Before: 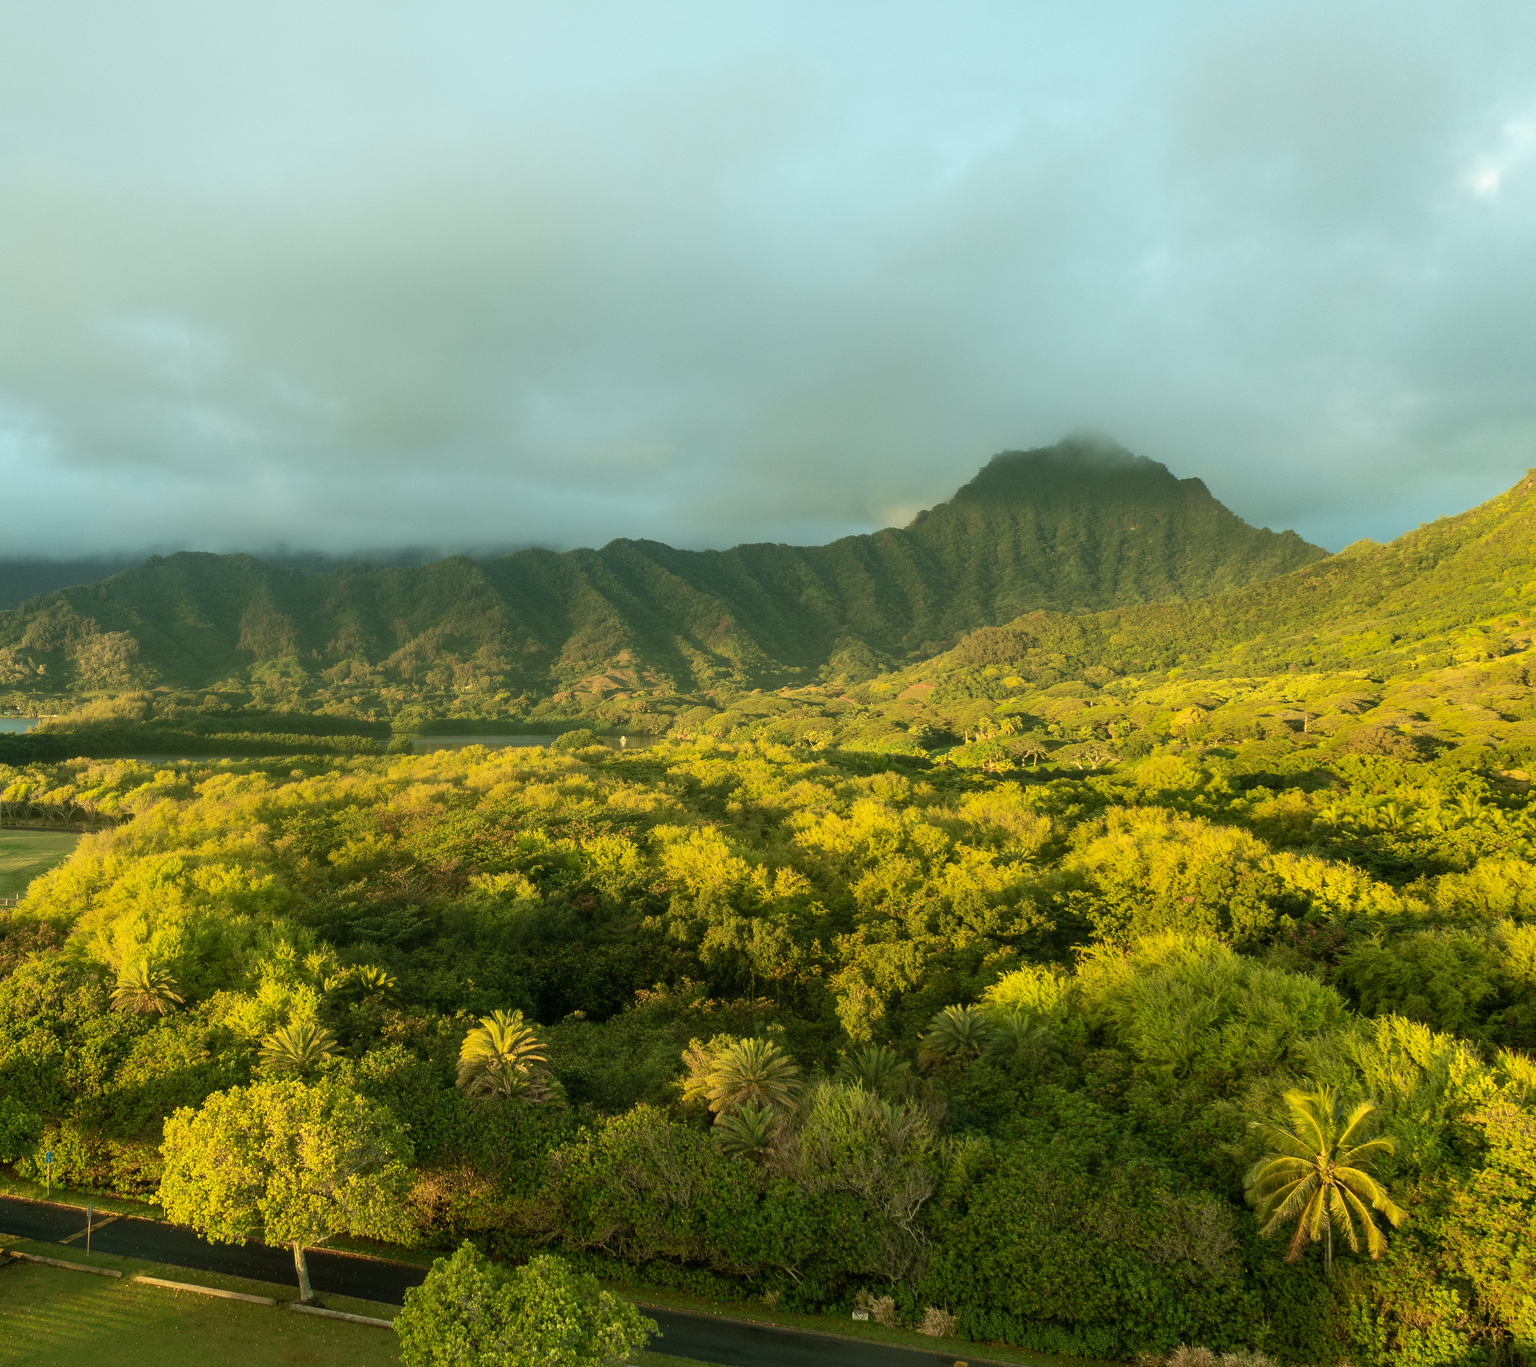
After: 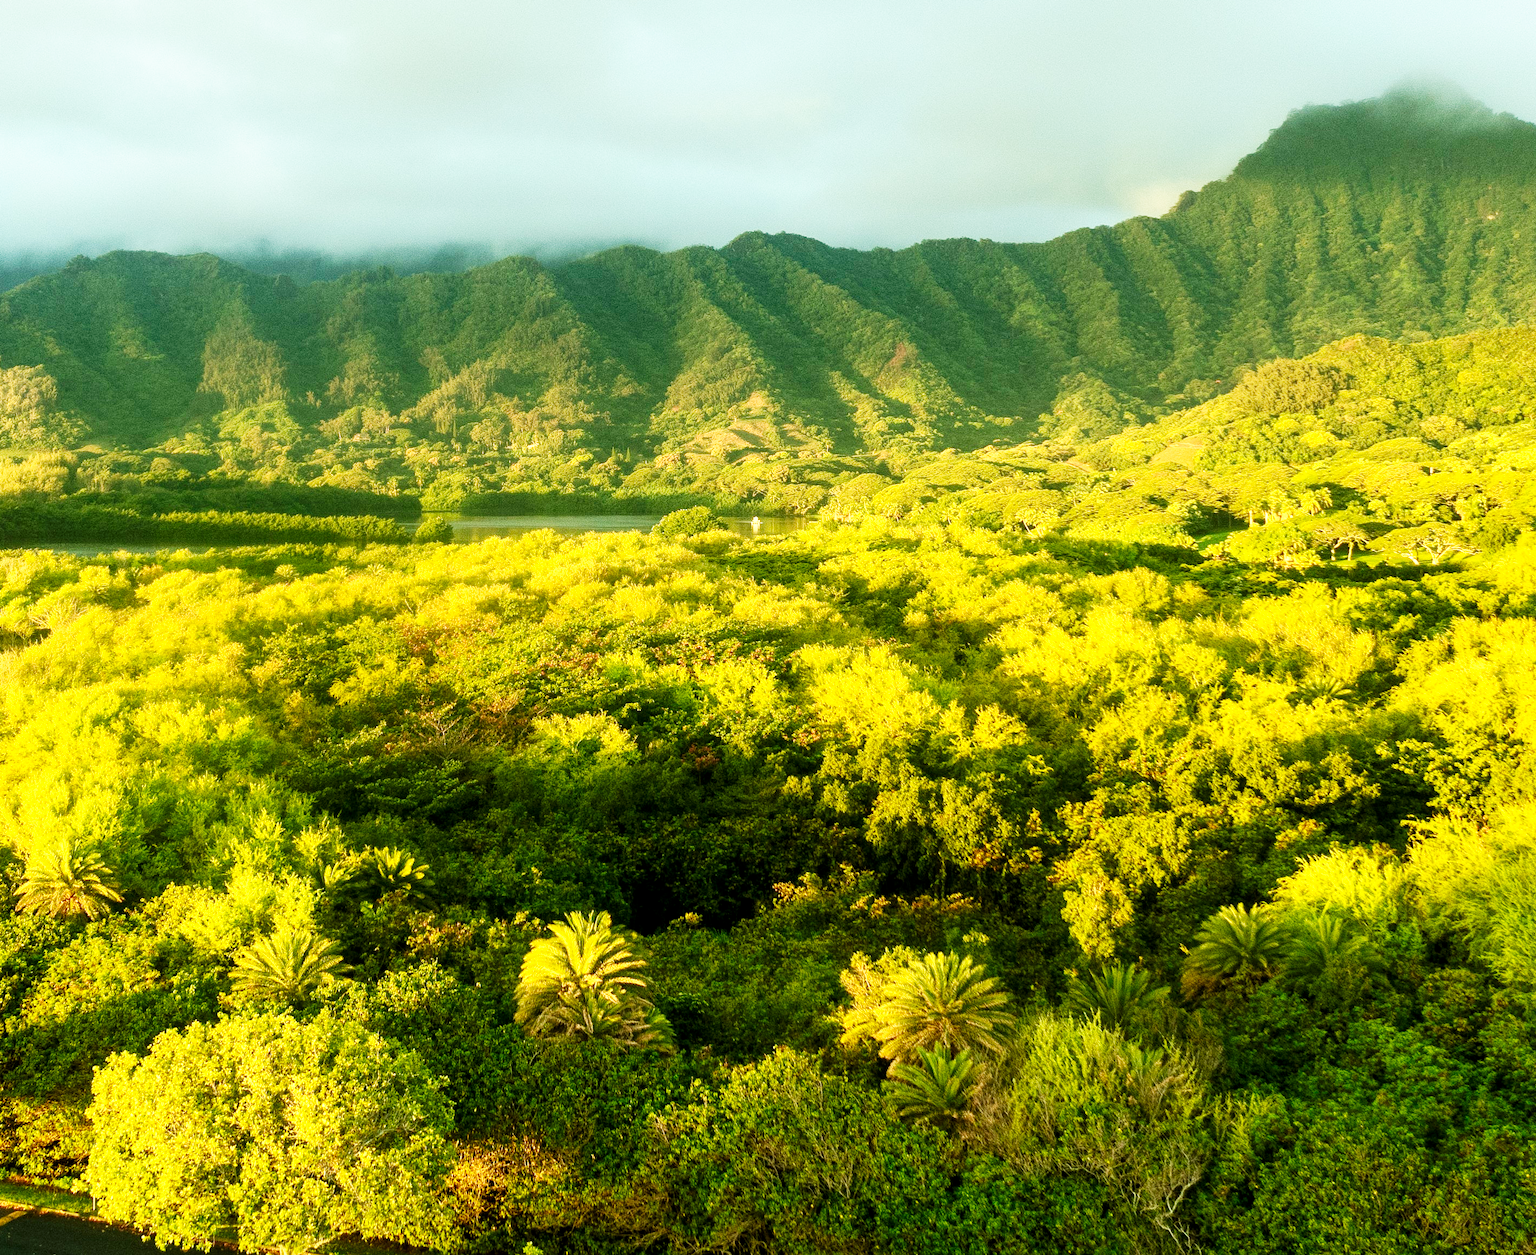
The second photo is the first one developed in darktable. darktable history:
crop: left 6.488%, top 27.668%, right 24.183%, bottom 8.656%
contrast brightness saturation: saturation 0.1
local contrast: highlights 100%, shadows 100%, detail 120%, midtone range 0.2
base curve: curves: ch0 [(0, 0) (0.007, 0.004) (0.027, 0.03) (0.046, 0.07) (0.207, 0.54) (0.442, 0.872) (0.673, 0.972) (1, 1)], preserve colors none
